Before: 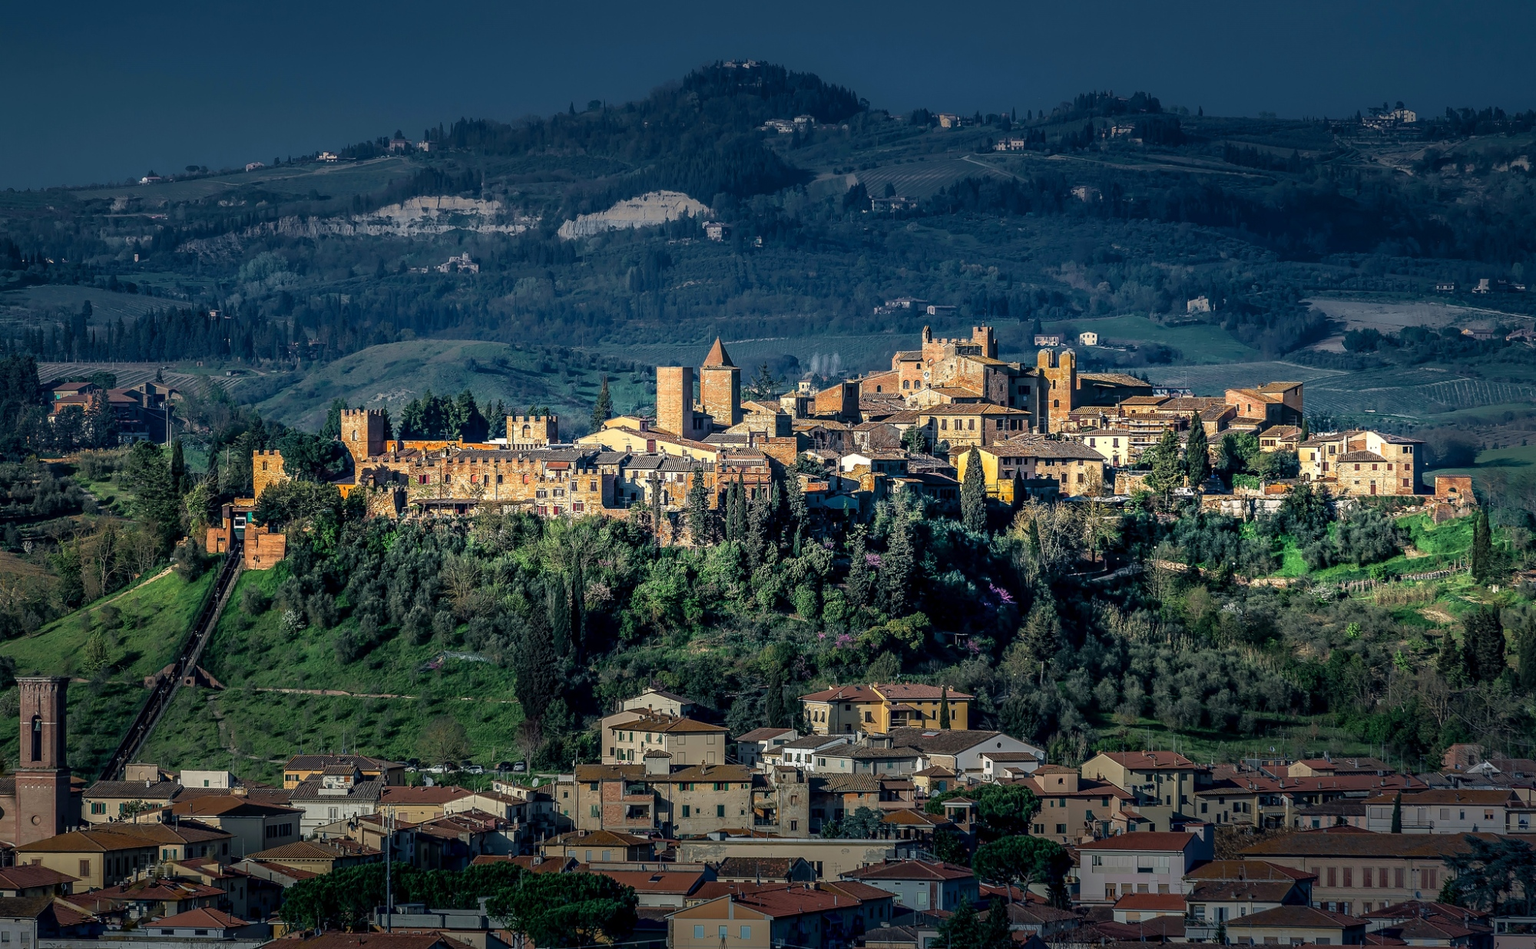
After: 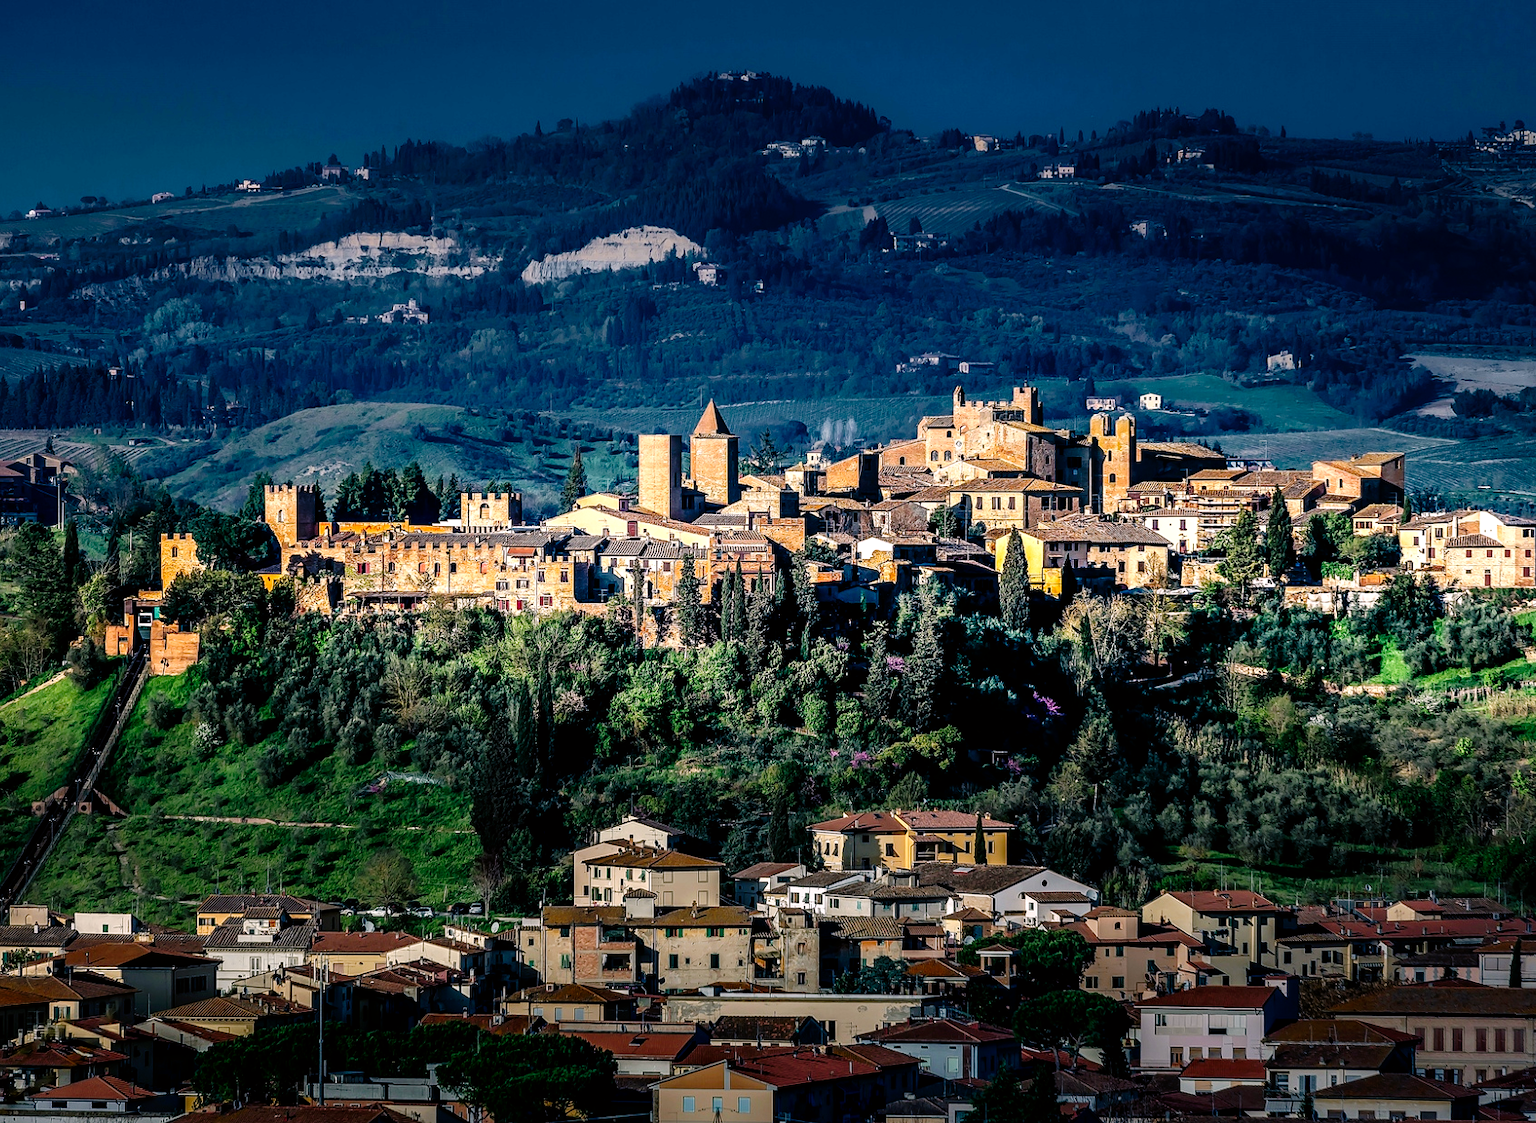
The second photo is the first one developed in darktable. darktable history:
crop: left 7.692%, right 7.86%
color balance rgb: highlights gain › chroma 0.921%, highlights gain › hue 25.98°, perceptual saturation grading › global saturation 0.638%, perceptual brilliance grading › highlights 9.884%, perceptual brilliance grading › mid-tones 5.245%, global vibrance 9.352%
color correction: highlights a* 2.99, highlights b* -1.36, shadows a* -0.112, shadows b* 1.77, saturation 0.983
tone curve: curves: ch0 [(0, 0) (0.003, 0) (0.011, 0.001) (0.025, 0.003) (0.044, 0.005) (0.069, 0.013) (0.1, 0.024) (0.136, 0.04) (0.177, 0.087) (0.224, 0.148) (0.277, 0.238) (0.335, 0.335) (0.399, 0.43) (0.468, 0.524) (0.543, 0.621) (0.623, 0.712) (0.709, 0.788) (0.801, 0.867) (0.898, 0.947) (1, 1)], preserve colors none
